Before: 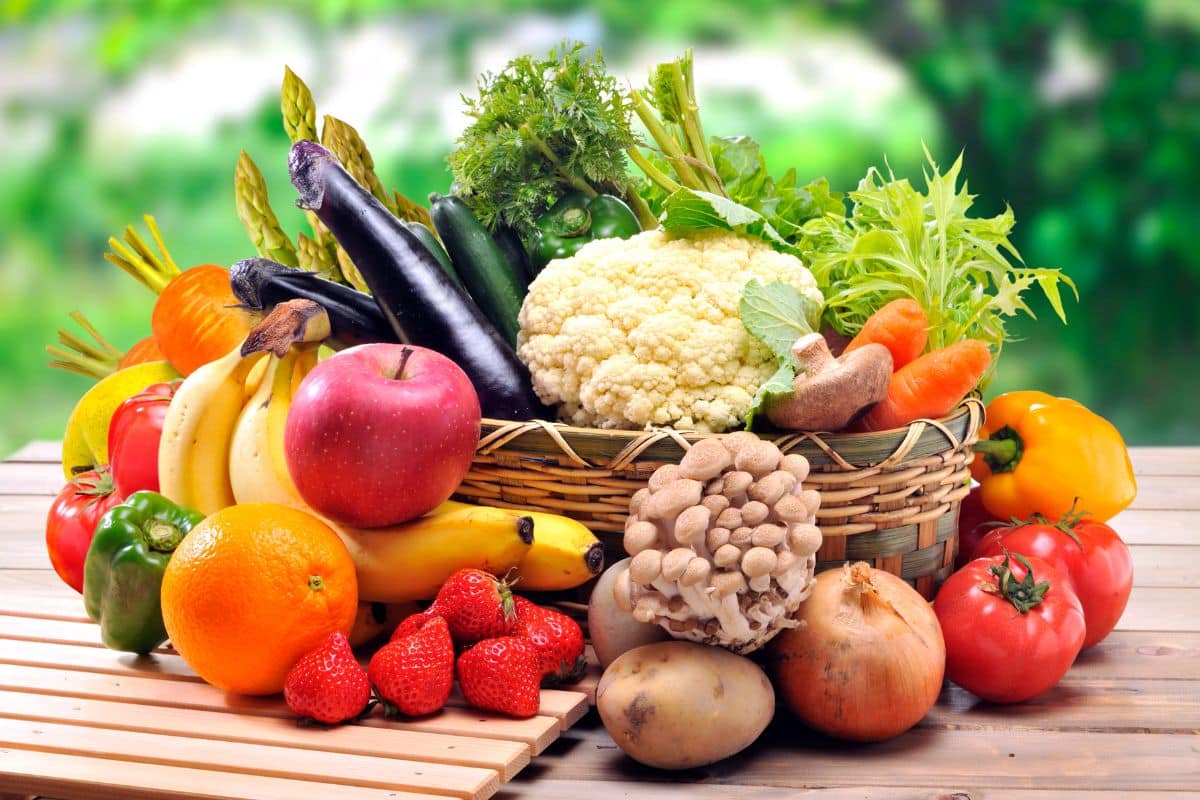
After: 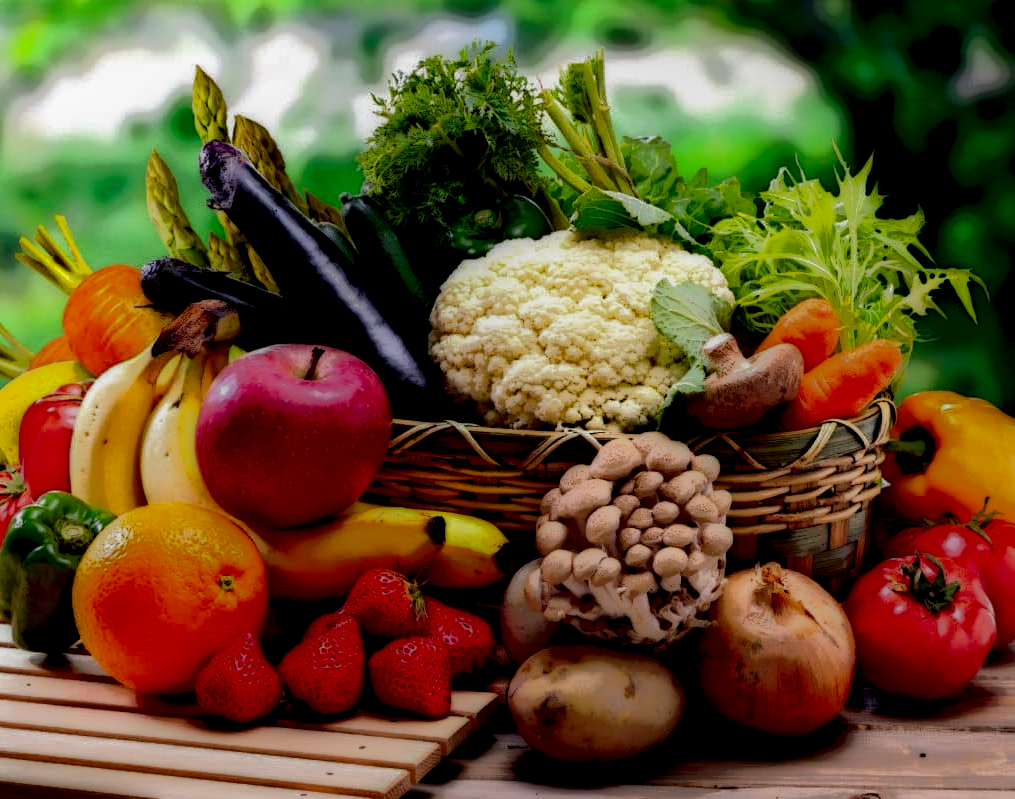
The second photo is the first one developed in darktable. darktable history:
crop: left 7.485%, right 7.853%
local contrast: highlights 1%, shadows 246%, detail 164%, midtone range 0.007
